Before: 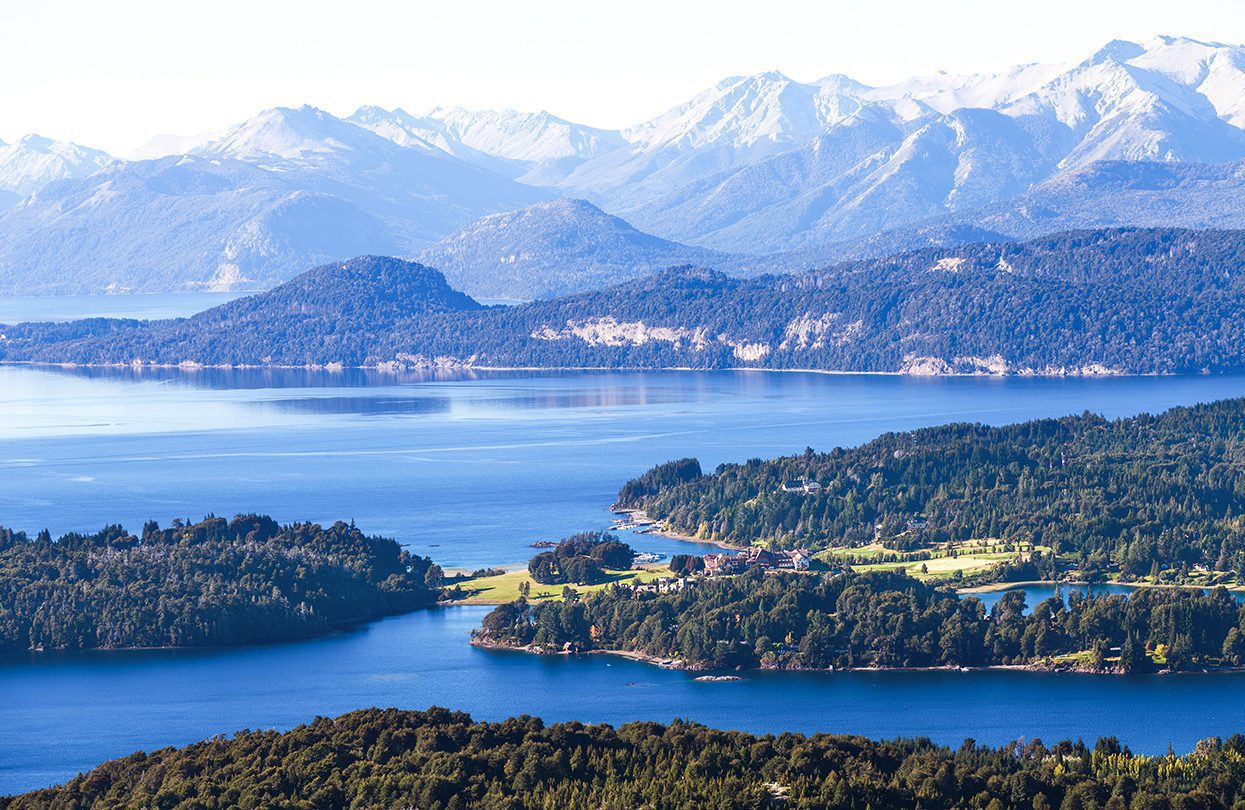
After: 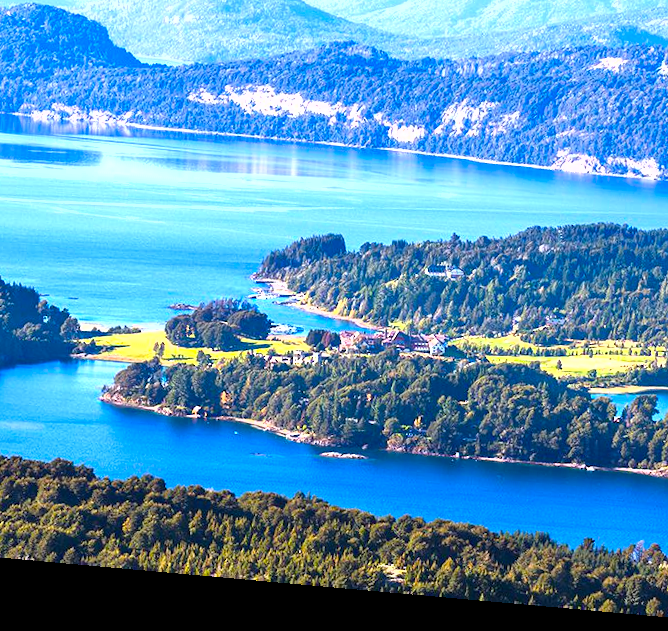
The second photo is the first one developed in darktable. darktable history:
shadows and highlights: shadows 29.61, highlights -30.47, low approximation 0.01, soften with gaussian
crop and rotate: left 29.237%, top 31.152%, right 19.807%
rotate and perspective: rotation 5.12°, automatic cropping off
exposure: exposure 1 EV, compensate highlight preservation false
color balance rgb: perceptual saturation grading › global saturation 25%, global vibrance 20%
